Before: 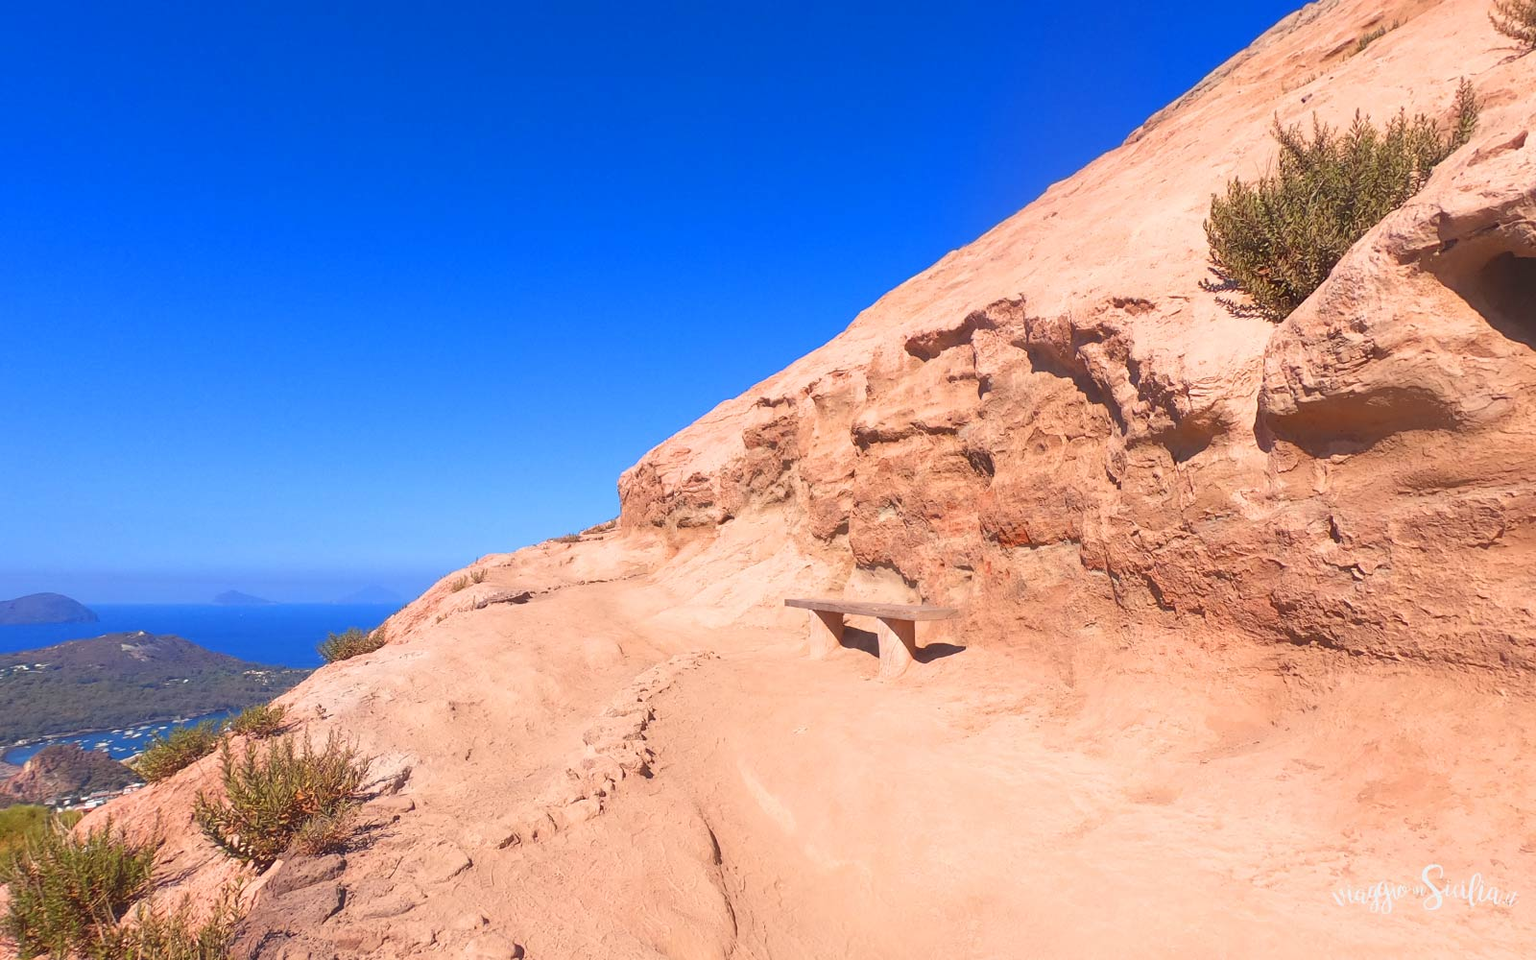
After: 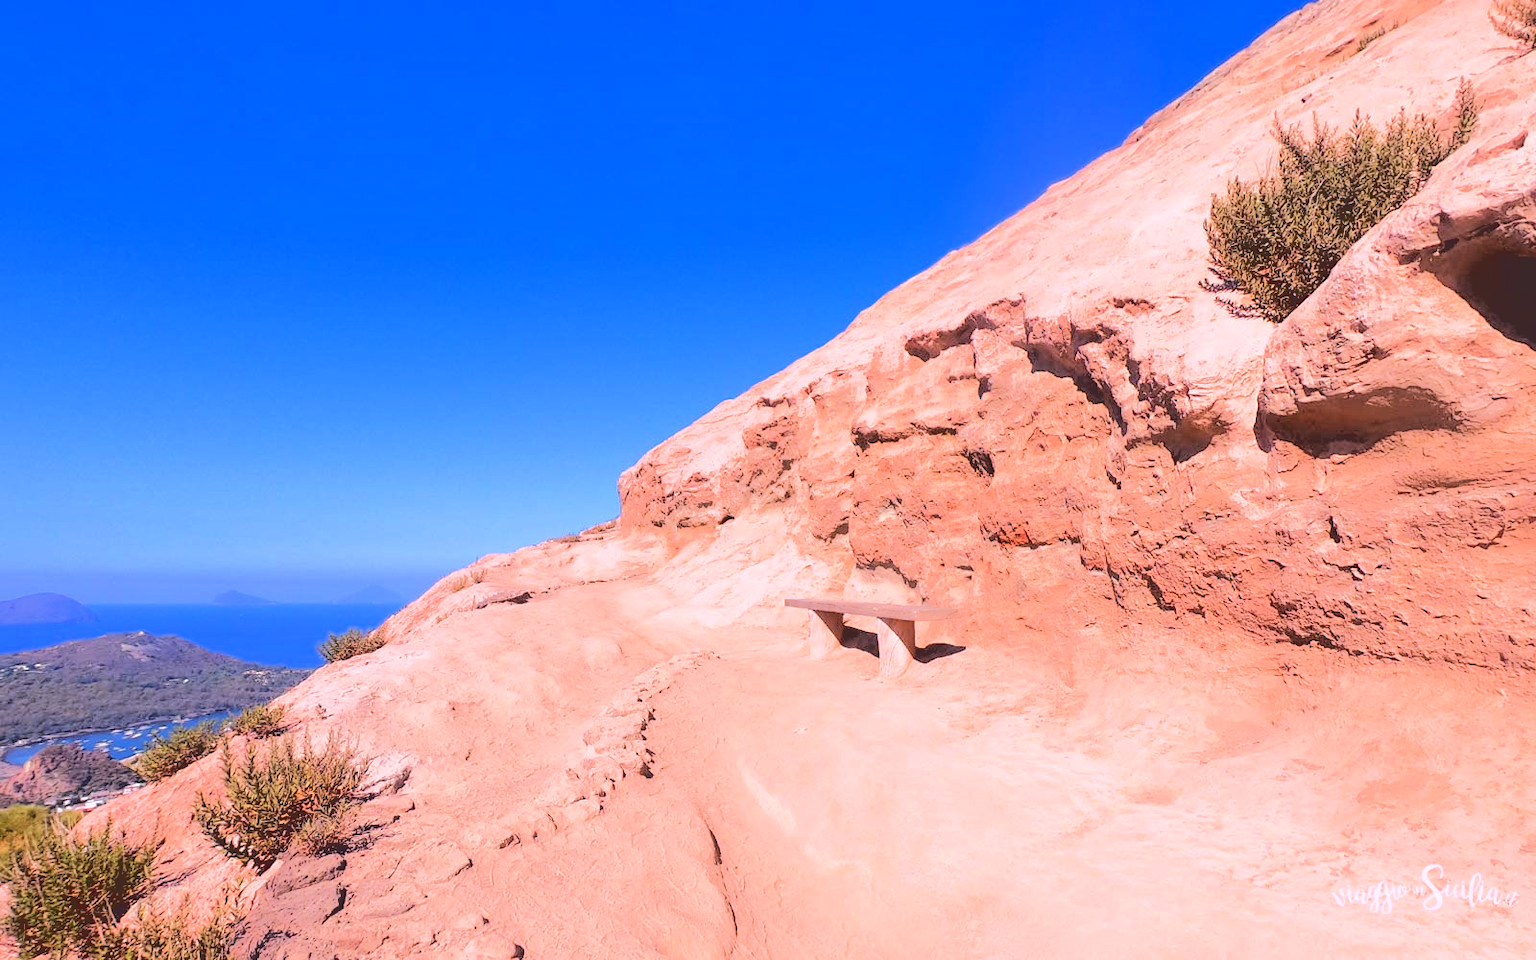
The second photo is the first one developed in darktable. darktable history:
base curve: curves: ch0 [(0.065, 0.026) (0.236, 0.358) (0.53, 0.546) (0.777, 0.841) (0.924, 0.992)], preserve colors average RGB
white balance: red 1.066, blue 1.119
